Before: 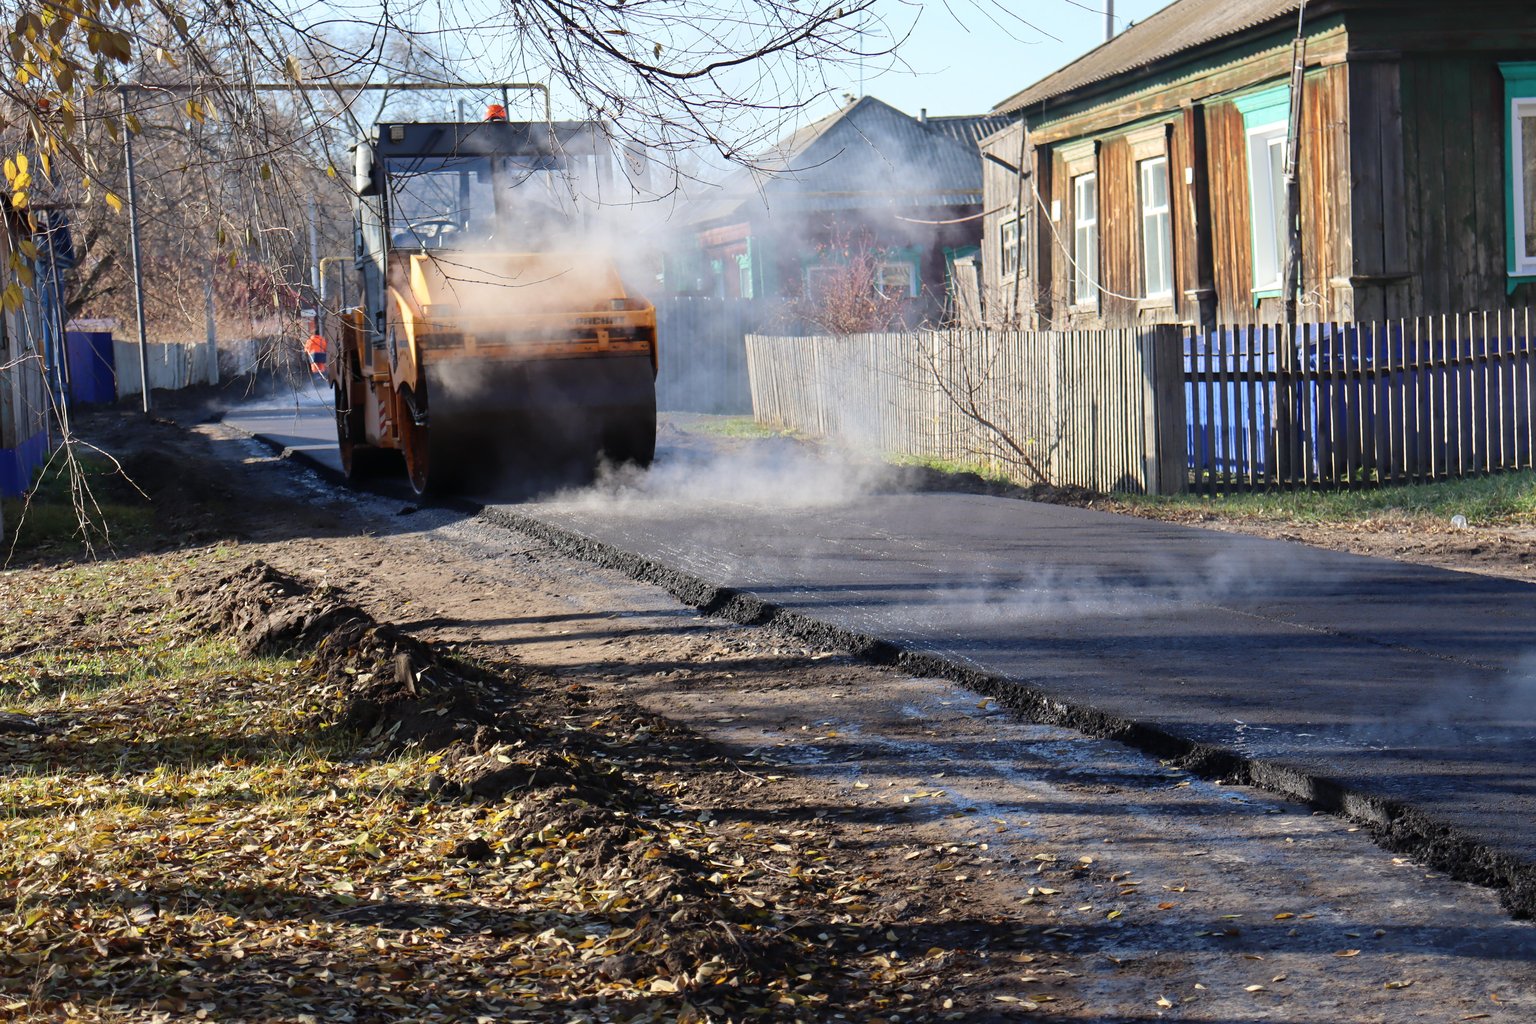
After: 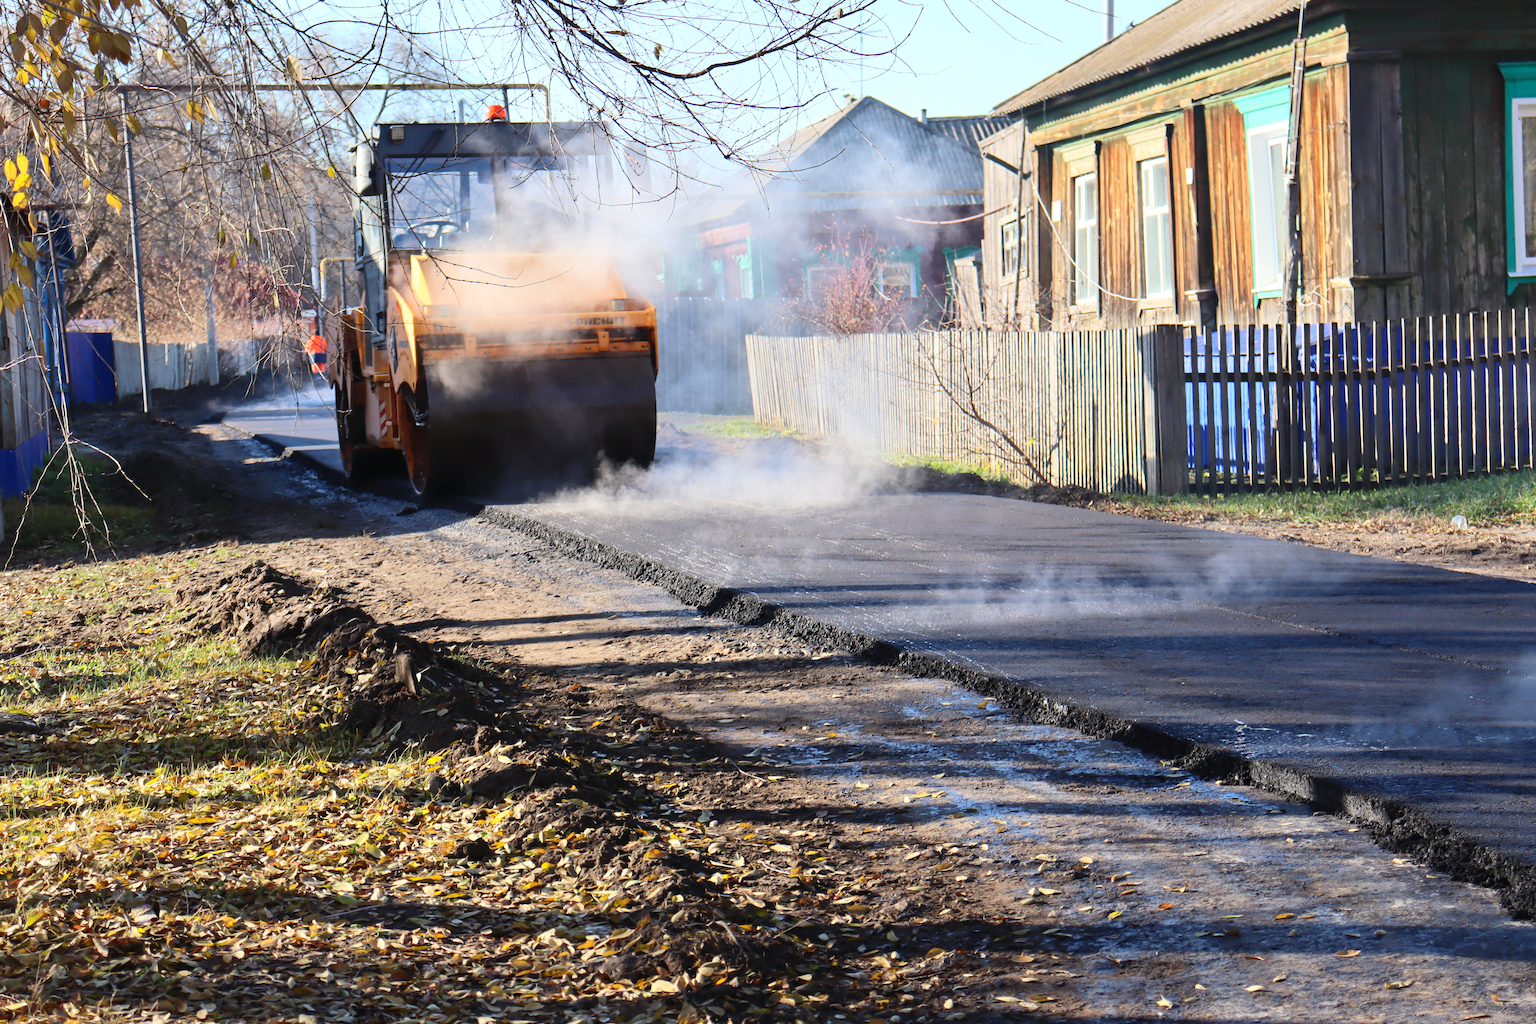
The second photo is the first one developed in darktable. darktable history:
contrast brightness saturation: contrast 0.199, brightness 0.164, saturation 0.218
